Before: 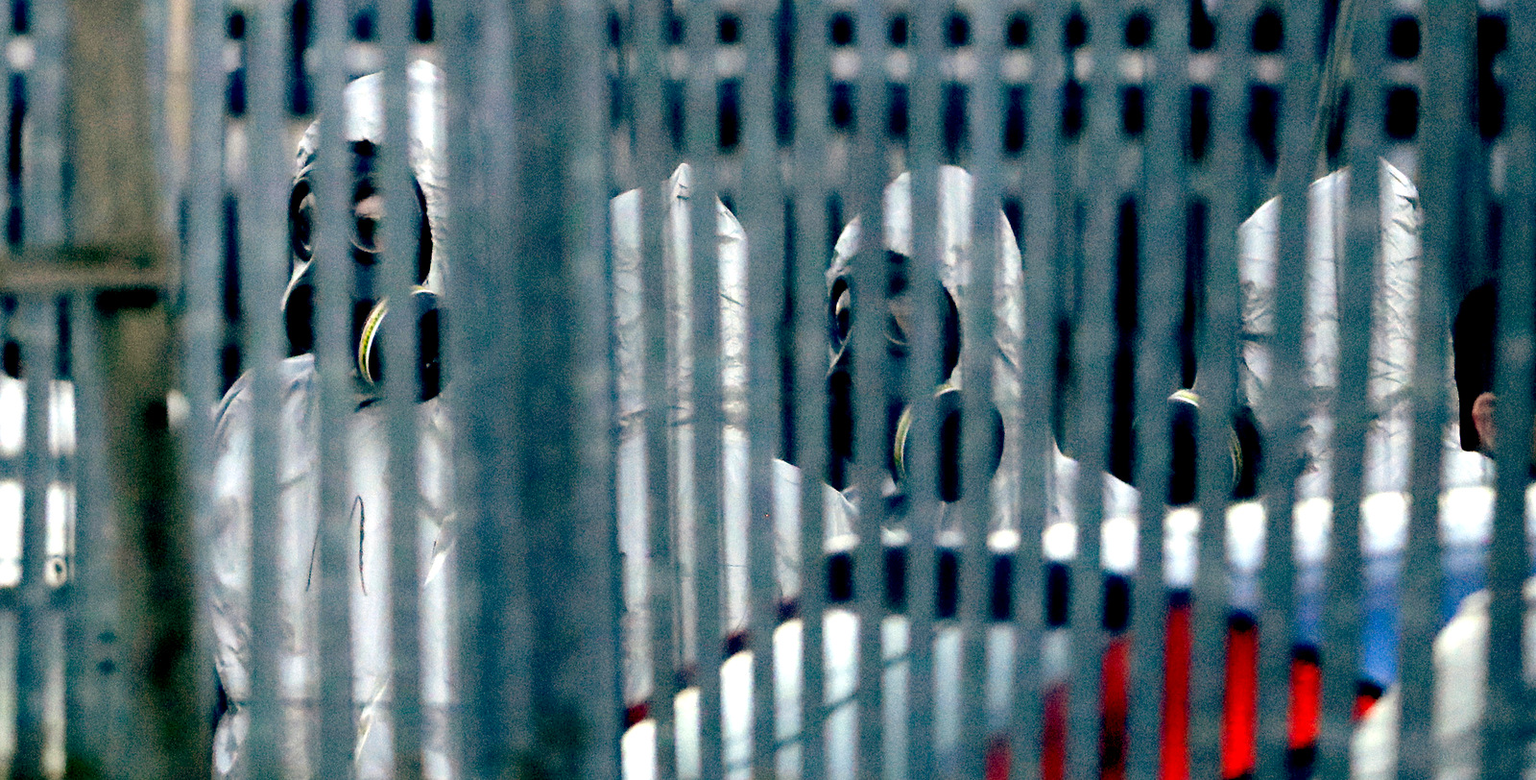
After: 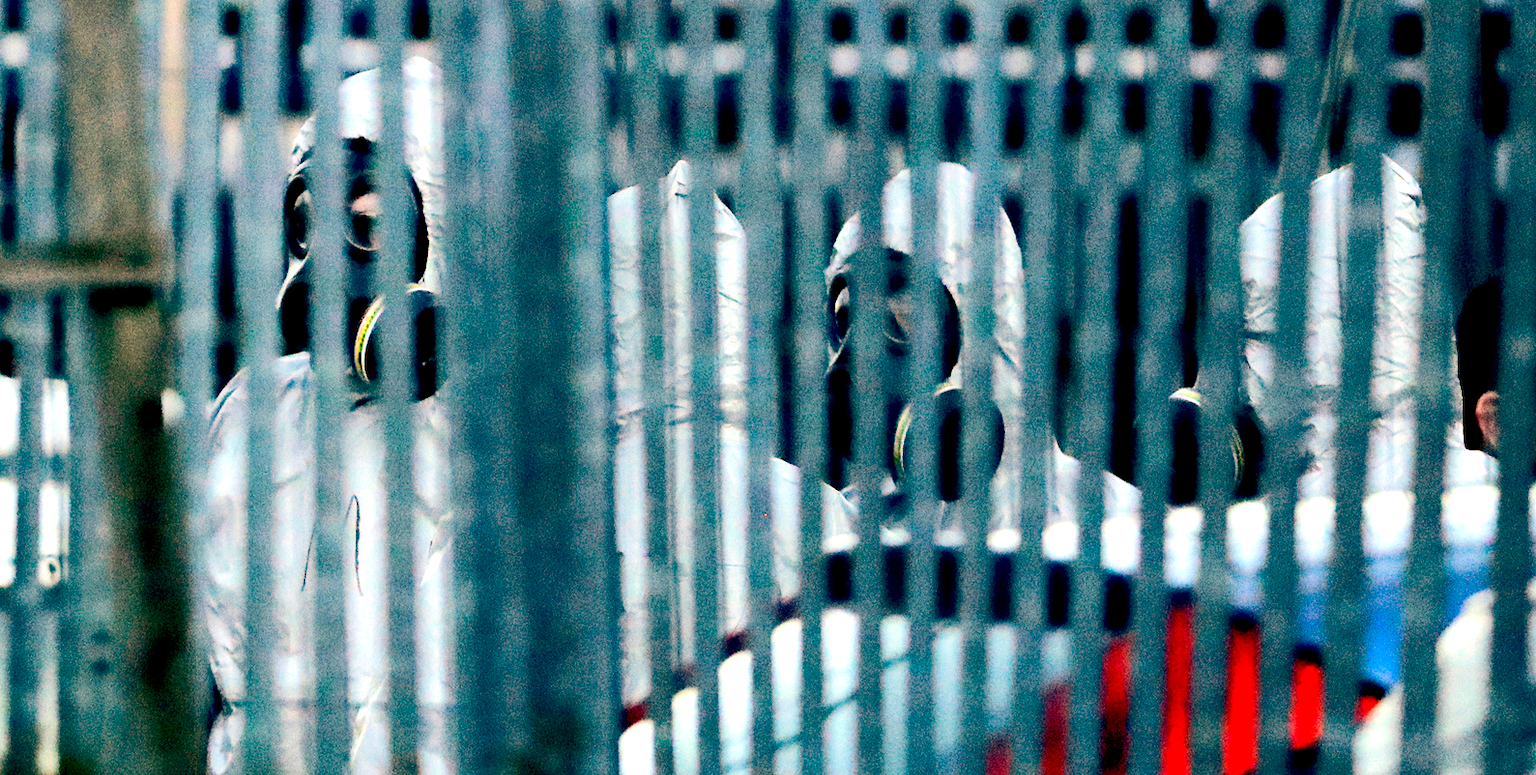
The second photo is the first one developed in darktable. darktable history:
crop: left 0.495%, top 0.515%, right 0.175%, bottom 0.603%
tone equalizer: -8 EV 0.003 EV, -7 EV -0.006 EV, -6 EV 0.017 EV, -5 EV 0.027 EV, -4 EV 0.304 EV, -3 EV 0.631 EV, -2 EV 0.583 EV, -1 EV 0.199 EV, +0 EV 0.017 EV, edges refinement/feathering 500, mask exposure compensation -1.57 EV, preserve details no
